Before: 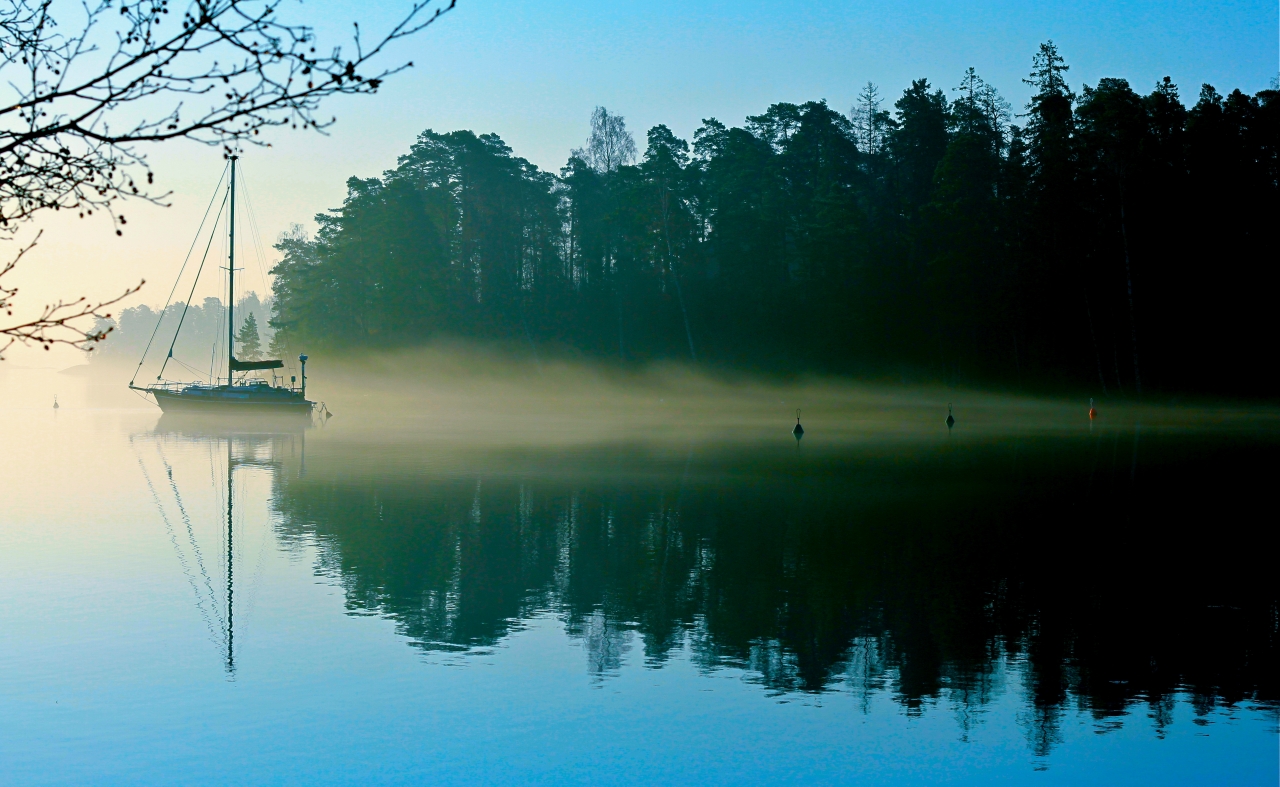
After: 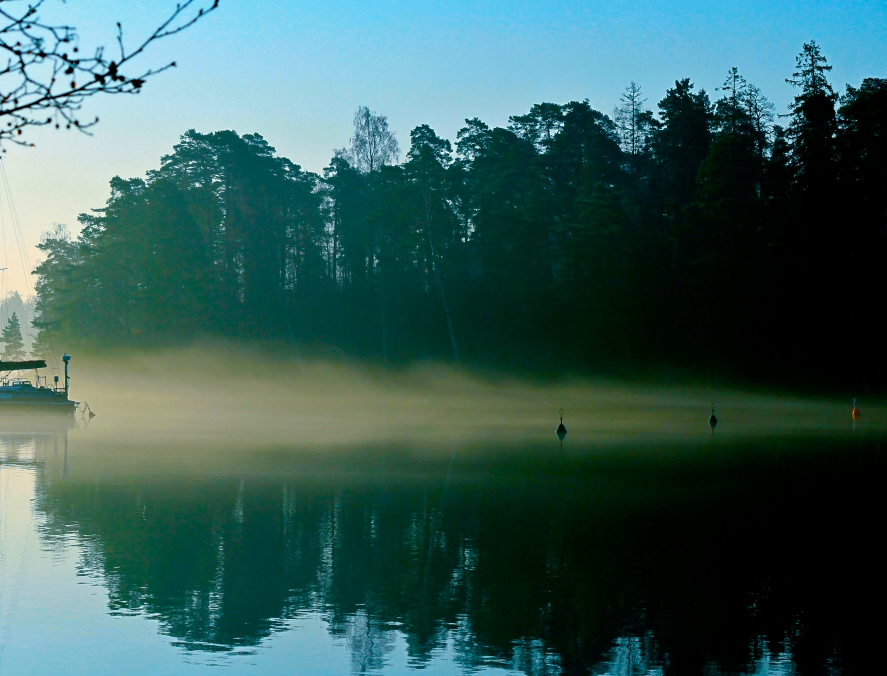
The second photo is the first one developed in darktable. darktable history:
crop: left 18.532%, right 12.148%, bottom 14.083%
